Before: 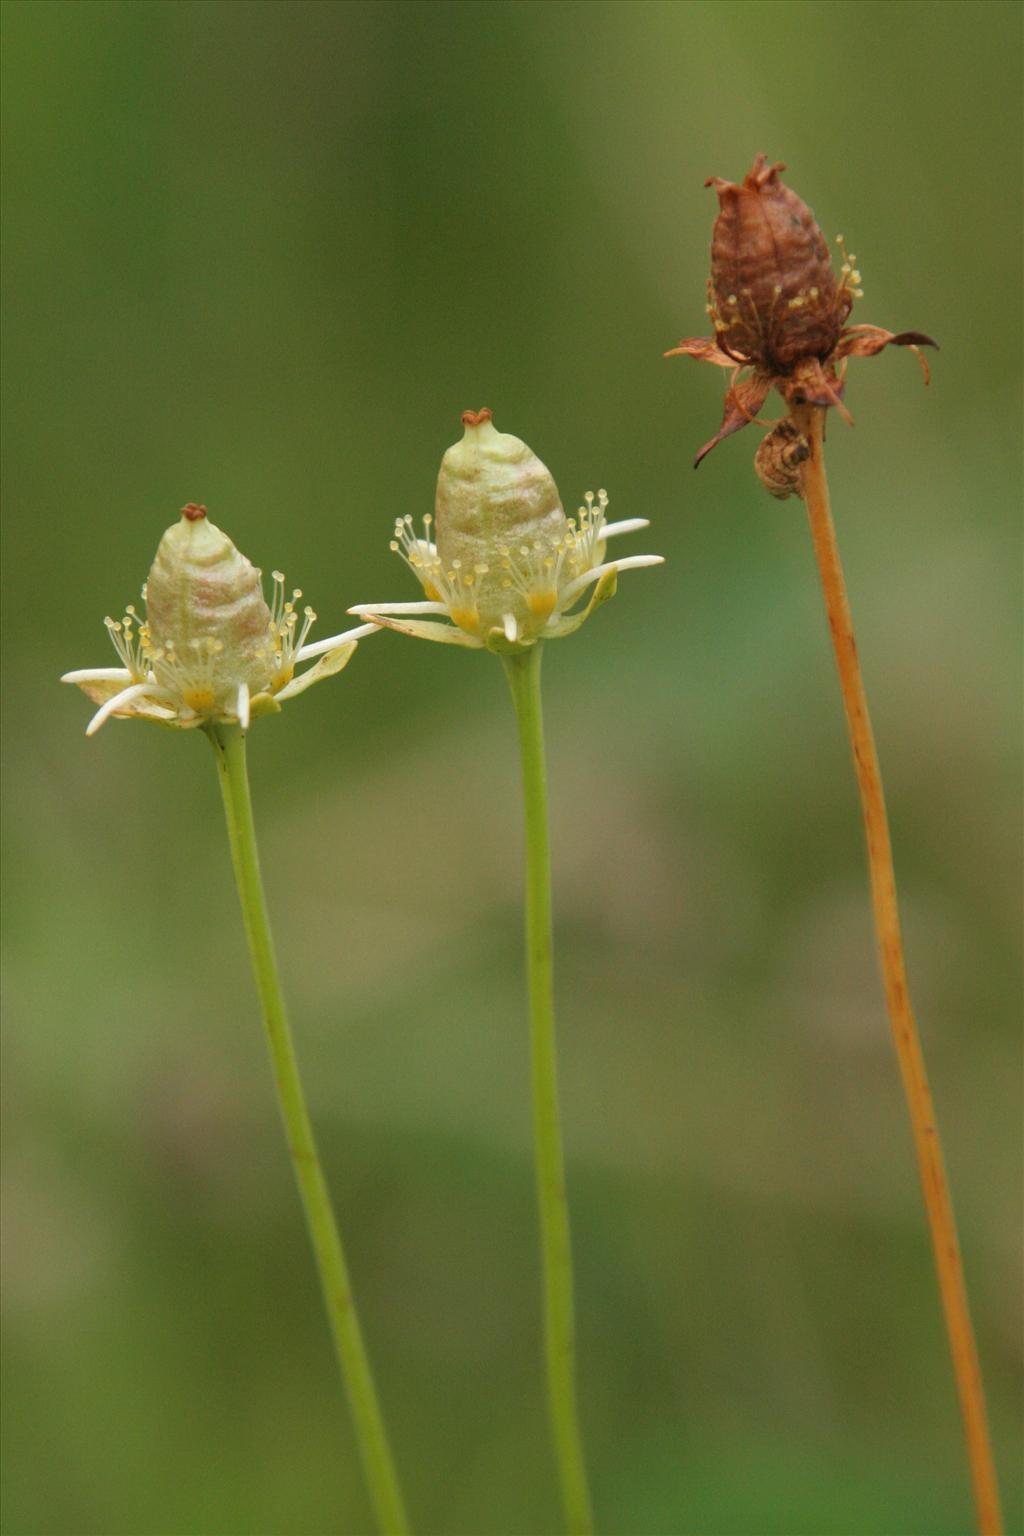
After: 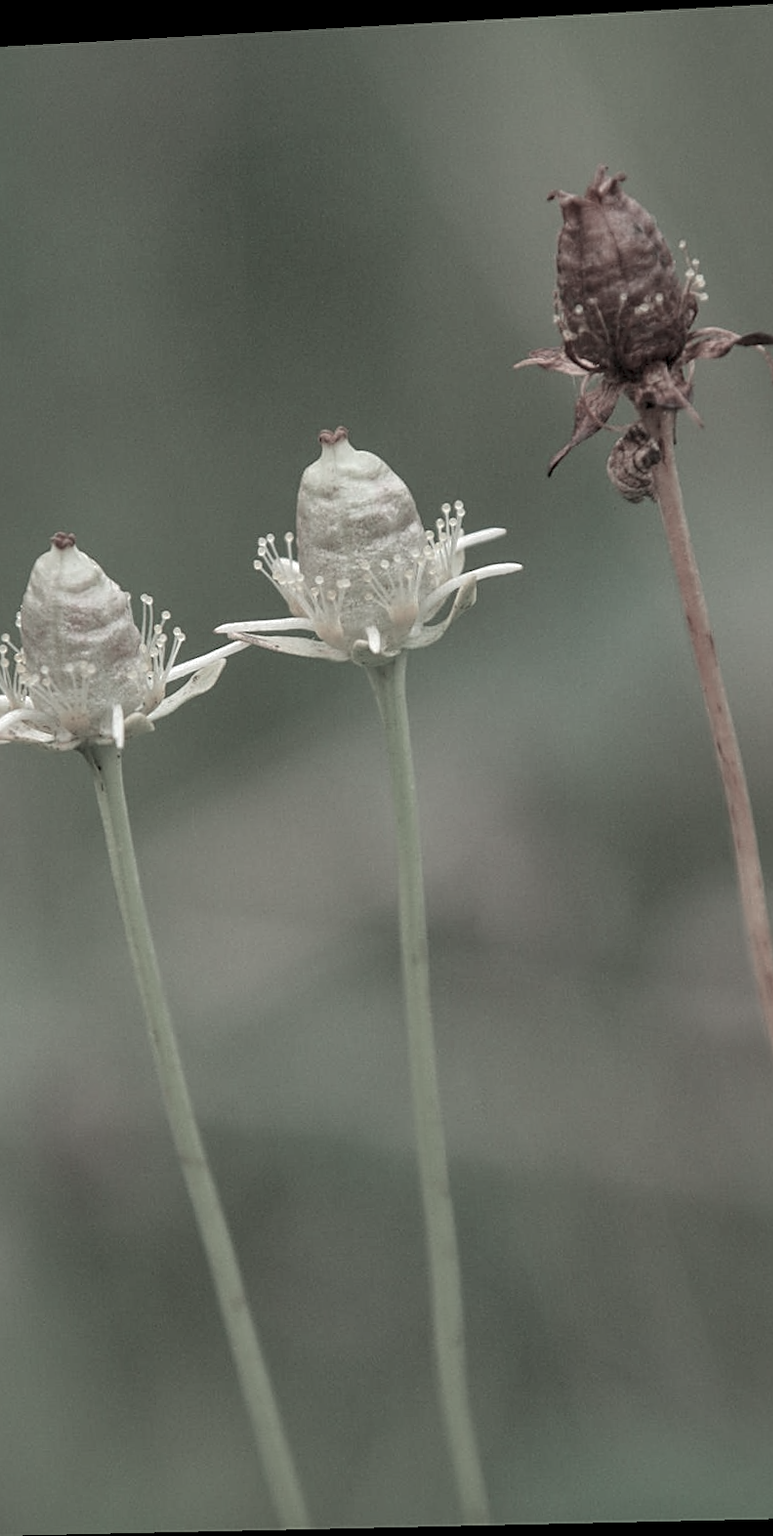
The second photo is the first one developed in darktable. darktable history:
color contrast: green-magenta contrast 0.3, blue-yellow contrast 0.15
rotate and perspective: rotation -2.22°, lens shift (horizontal) -0.022, automatic cropping off
local contrast: on, module defaults
sharpen: on, module defaults
crop: left 13.443%, right 13.31%
shadows and highlights: on, module defaults
